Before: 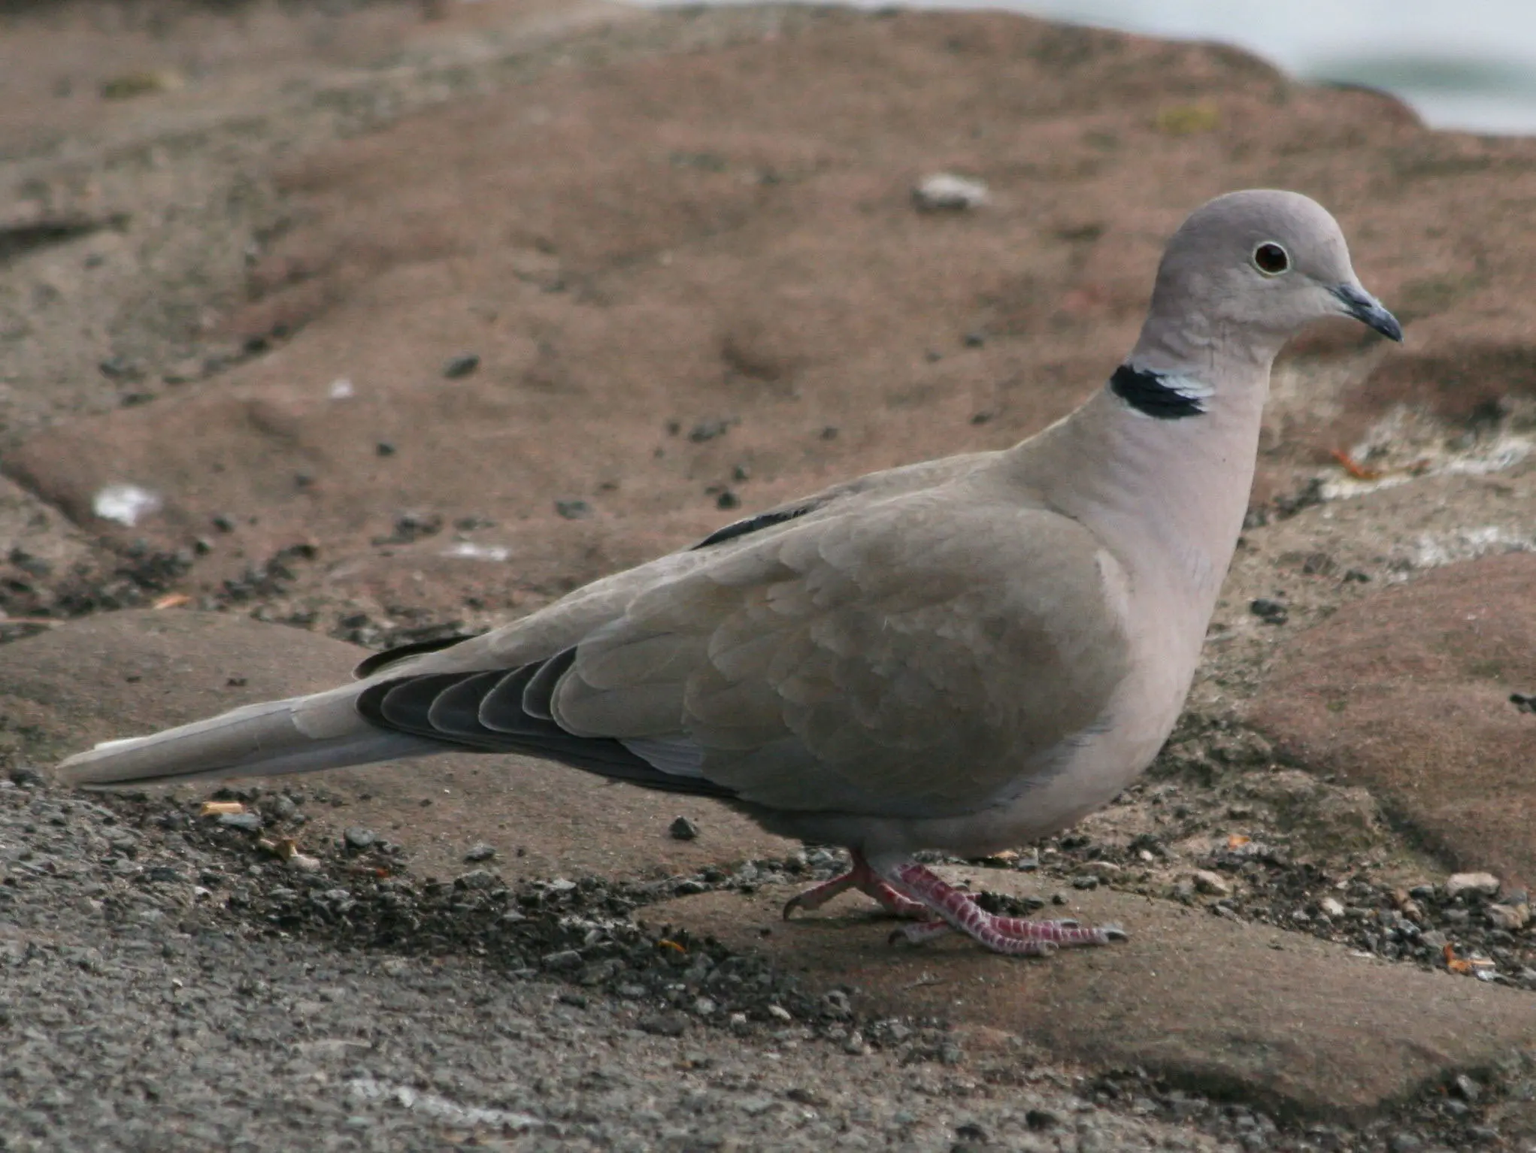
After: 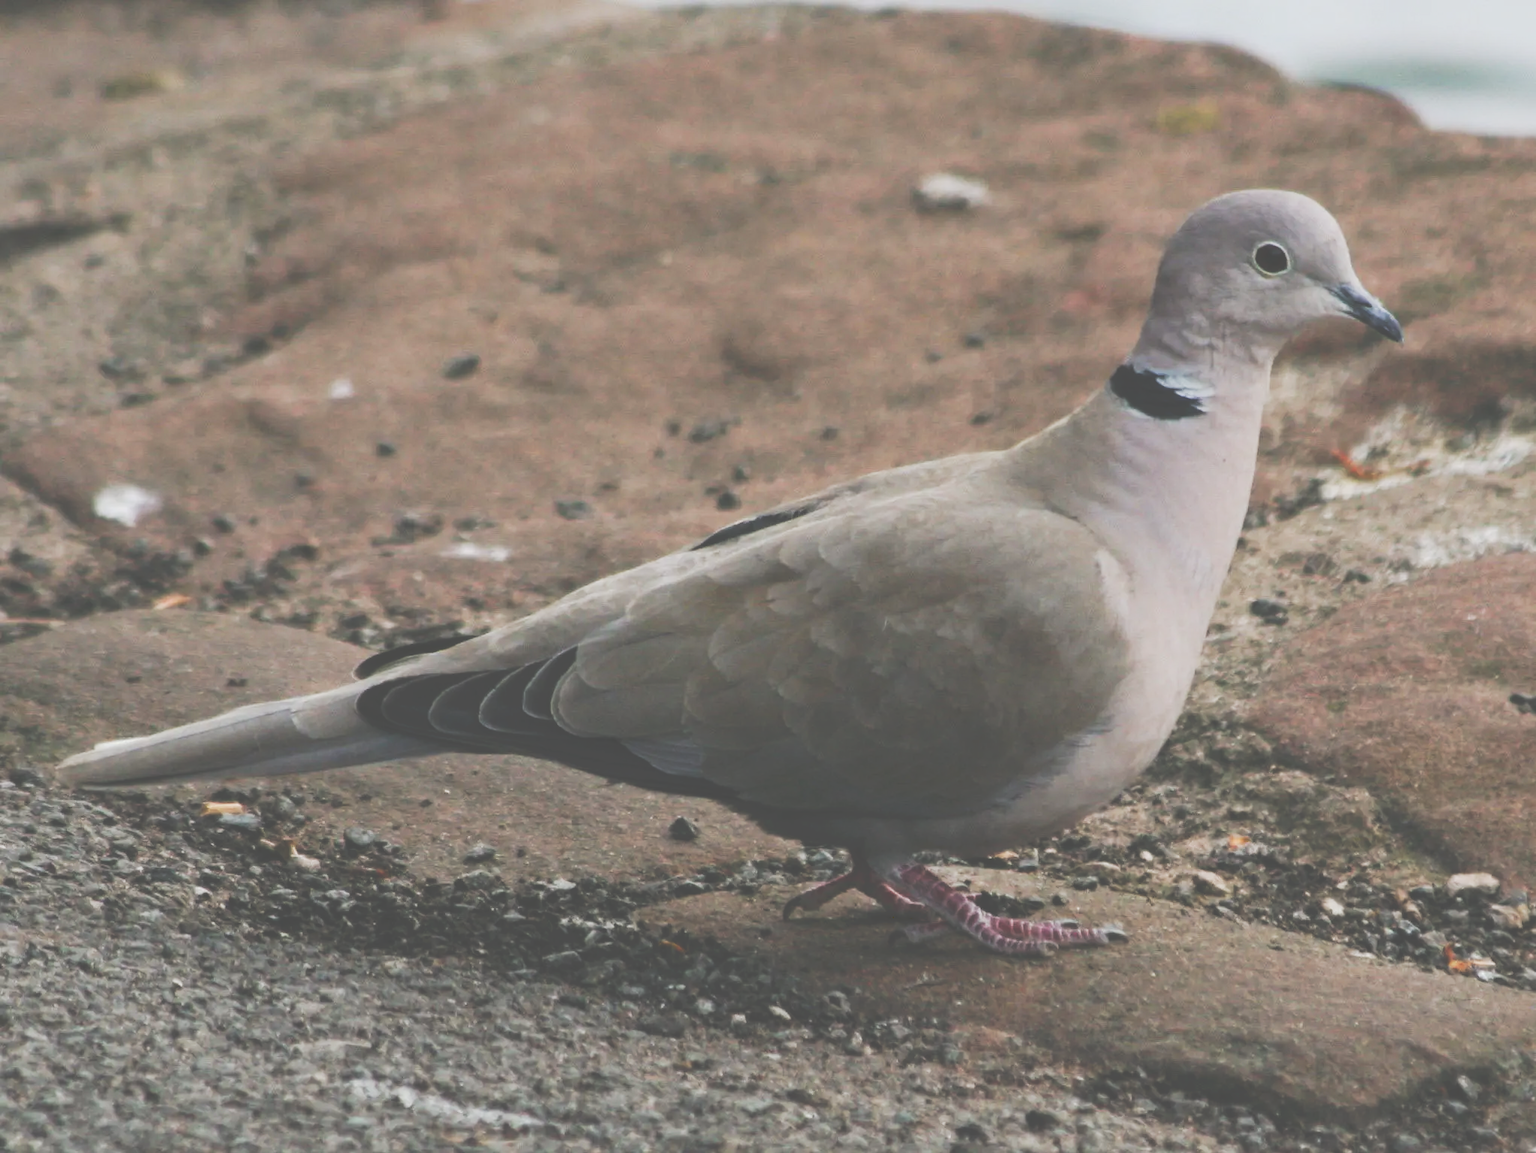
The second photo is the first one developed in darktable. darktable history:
tone curve: curves: ch0 [(0, 0) (0.003, 0.301) (0.011, 0.302) (0.025, 0.307) (0.044, 0.313) (0.069, 0.316) (0.1, 0.322) (0.136, 0.325) (0.177, 0.341) (0.224, 0.358) (0.277, 0.386) (0.335, 0.429) (0.399, 0.486) (0.468, 0.556) (0.543, 0.644) (0.623, 0.728) (0.709, 0.796) (0.801, 0.854) (0.898, 0.908) (1, 1)], preserve colors none
